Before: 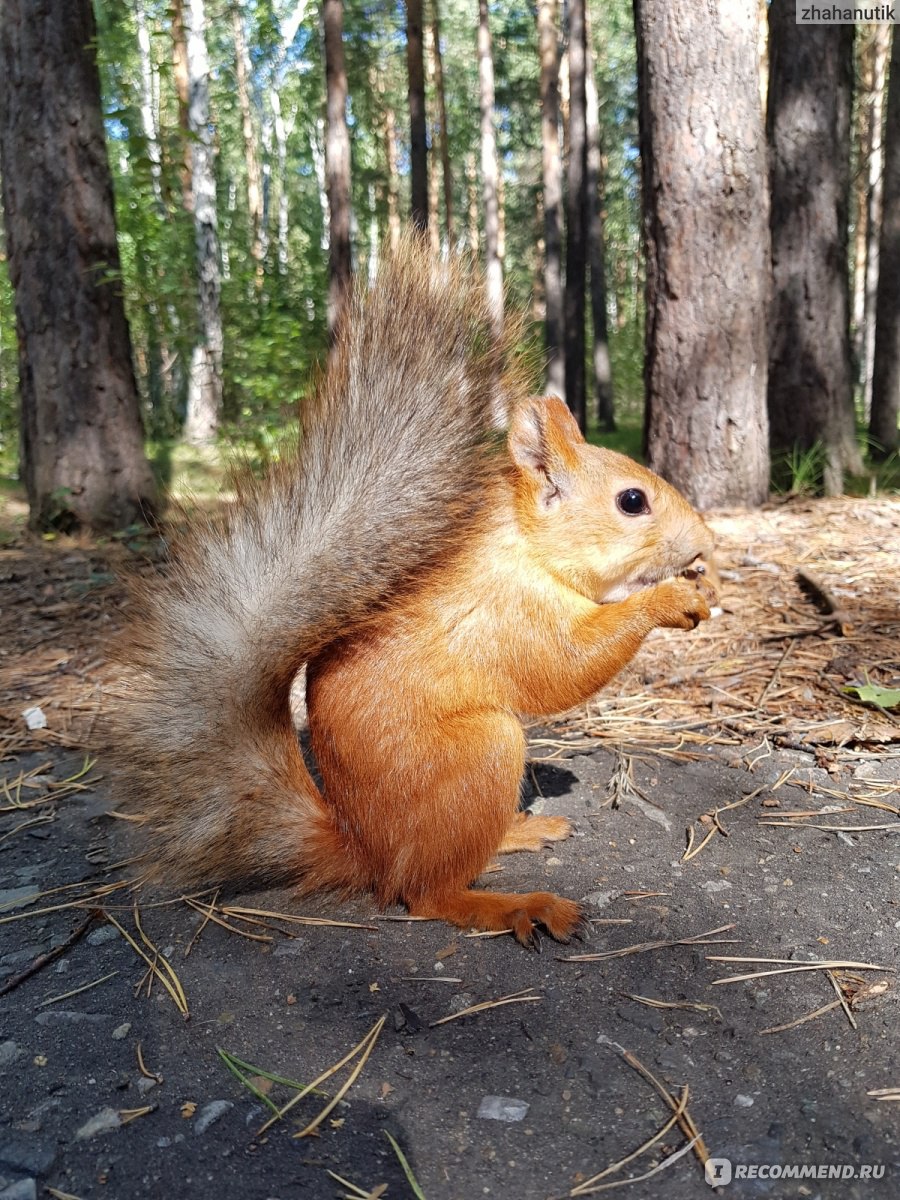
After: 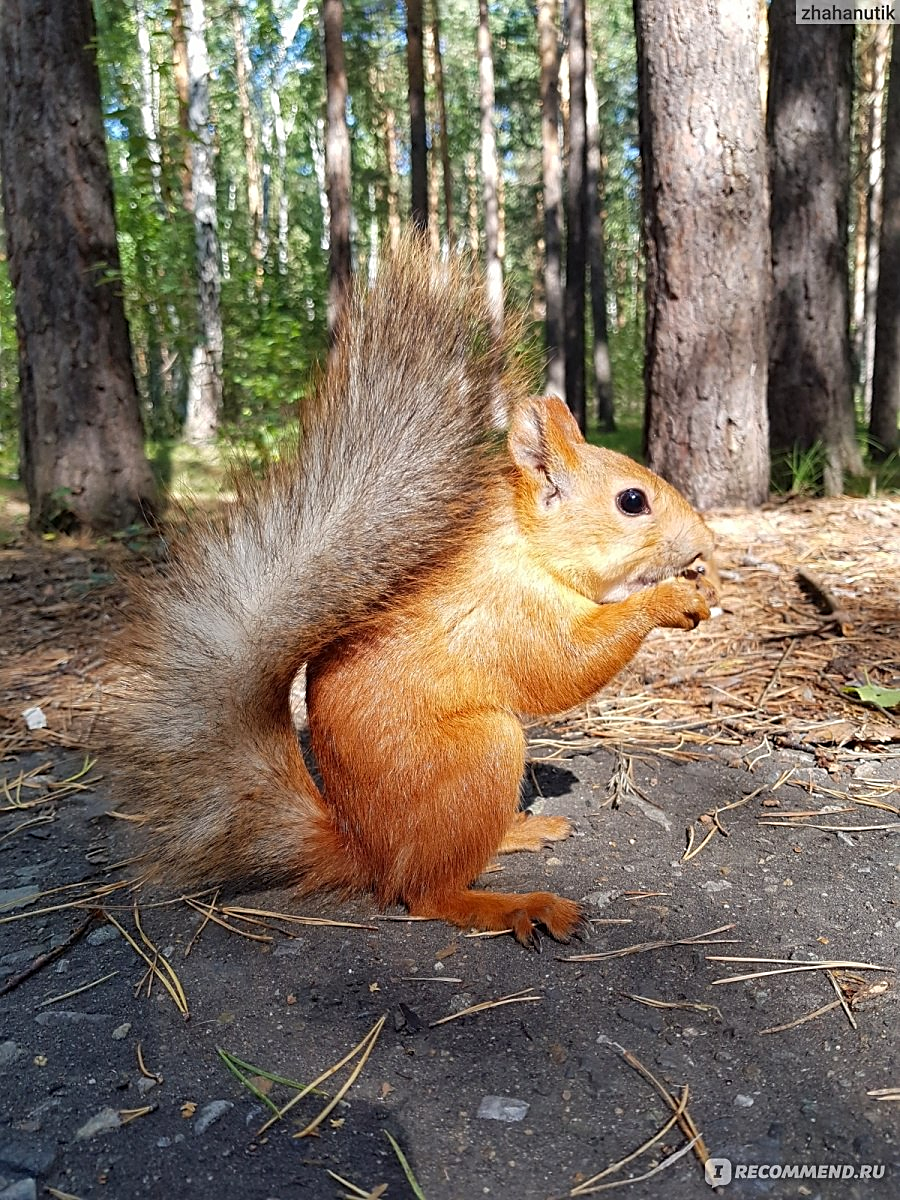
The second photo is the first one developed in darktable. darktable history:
color contrast: green-magenta contrast 1.1, blue-yellow contrast 1.1, unbound 0
sharpen: on, module defaults
